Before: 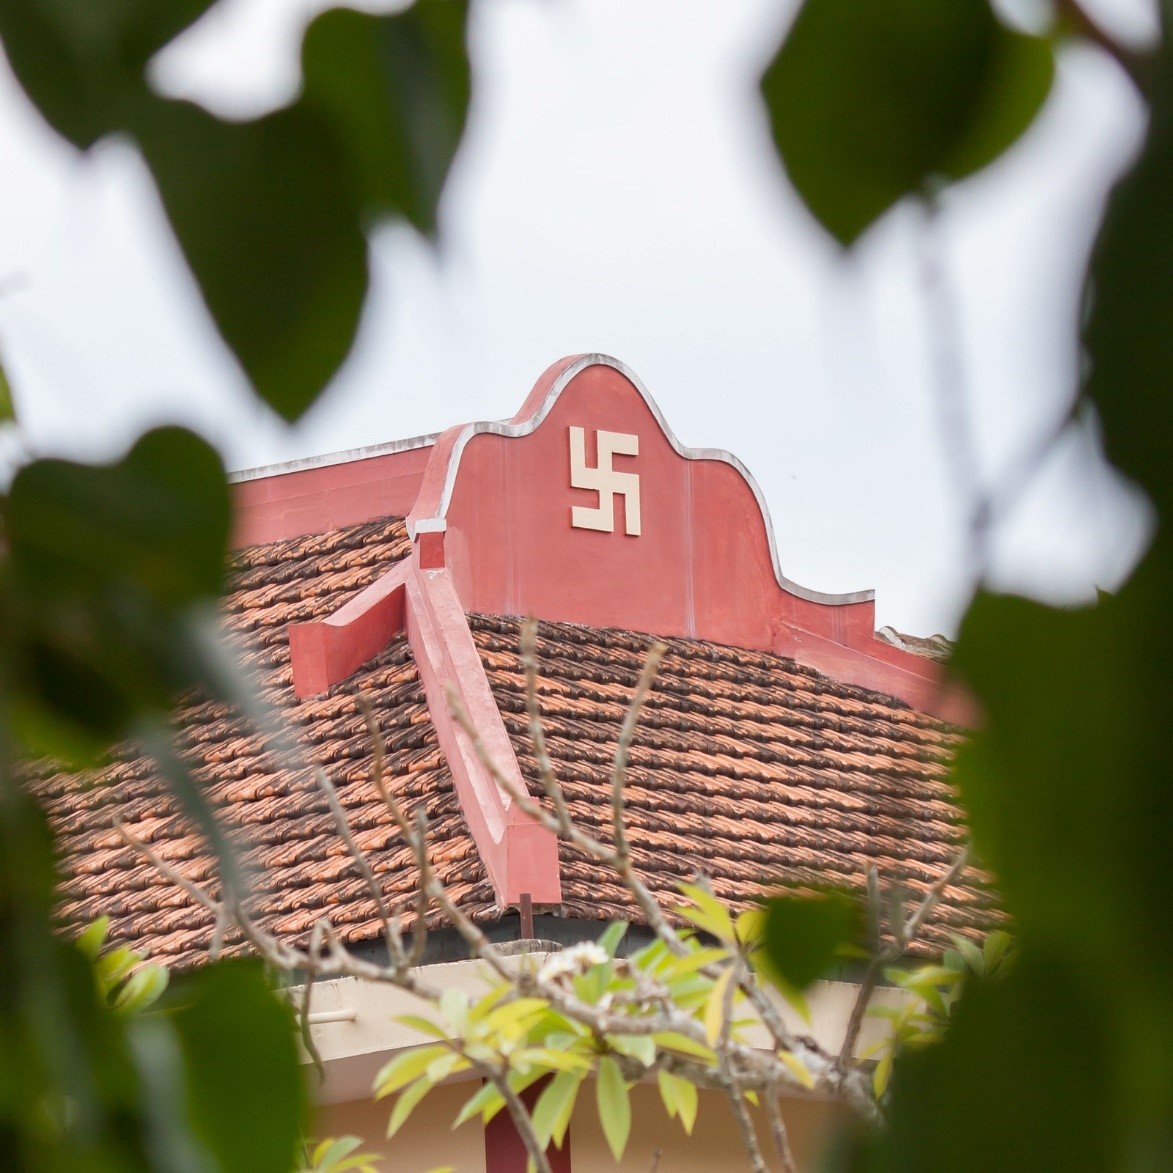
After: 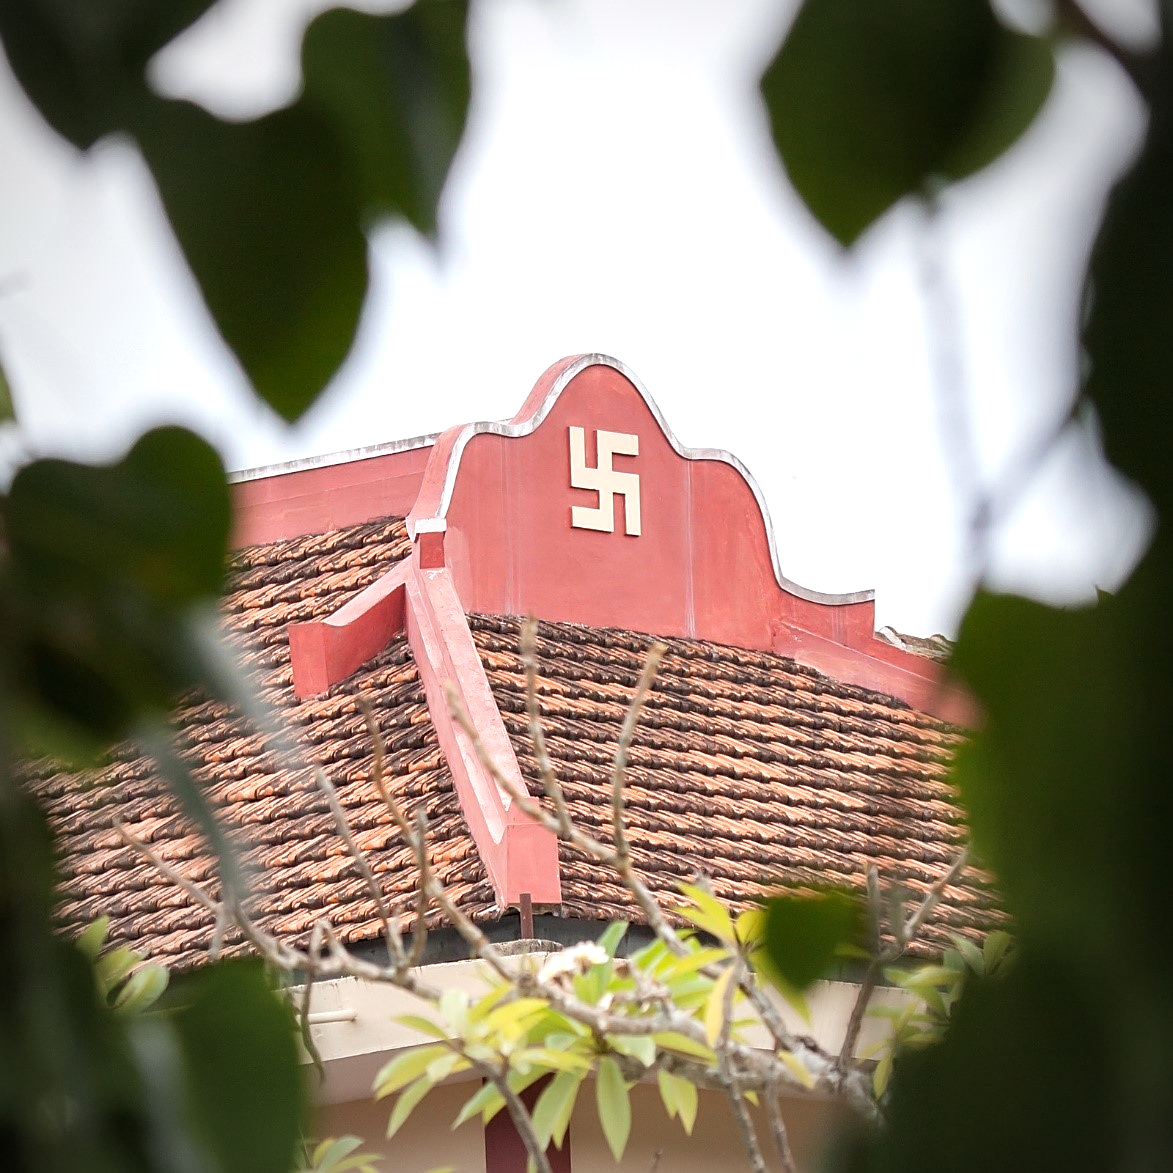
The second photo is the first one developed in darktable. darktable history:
tone equalizer: -8 EV -0.419 EV, -7 EV -0.418 EV, -6 EV -0.355 EV, -5 EV -0.2 EV, -3 EV 0.229 EV, -2 EV 0.313 EV, -1 EV 0.379 EV, +0 EV 0.388 EV, mask exposure compensation -0.485 EV
sharpen: on, module defaults
vignetting: fall-off start 67.44%, fall-off radius 66.98%, automatic ratio true, unbound false
